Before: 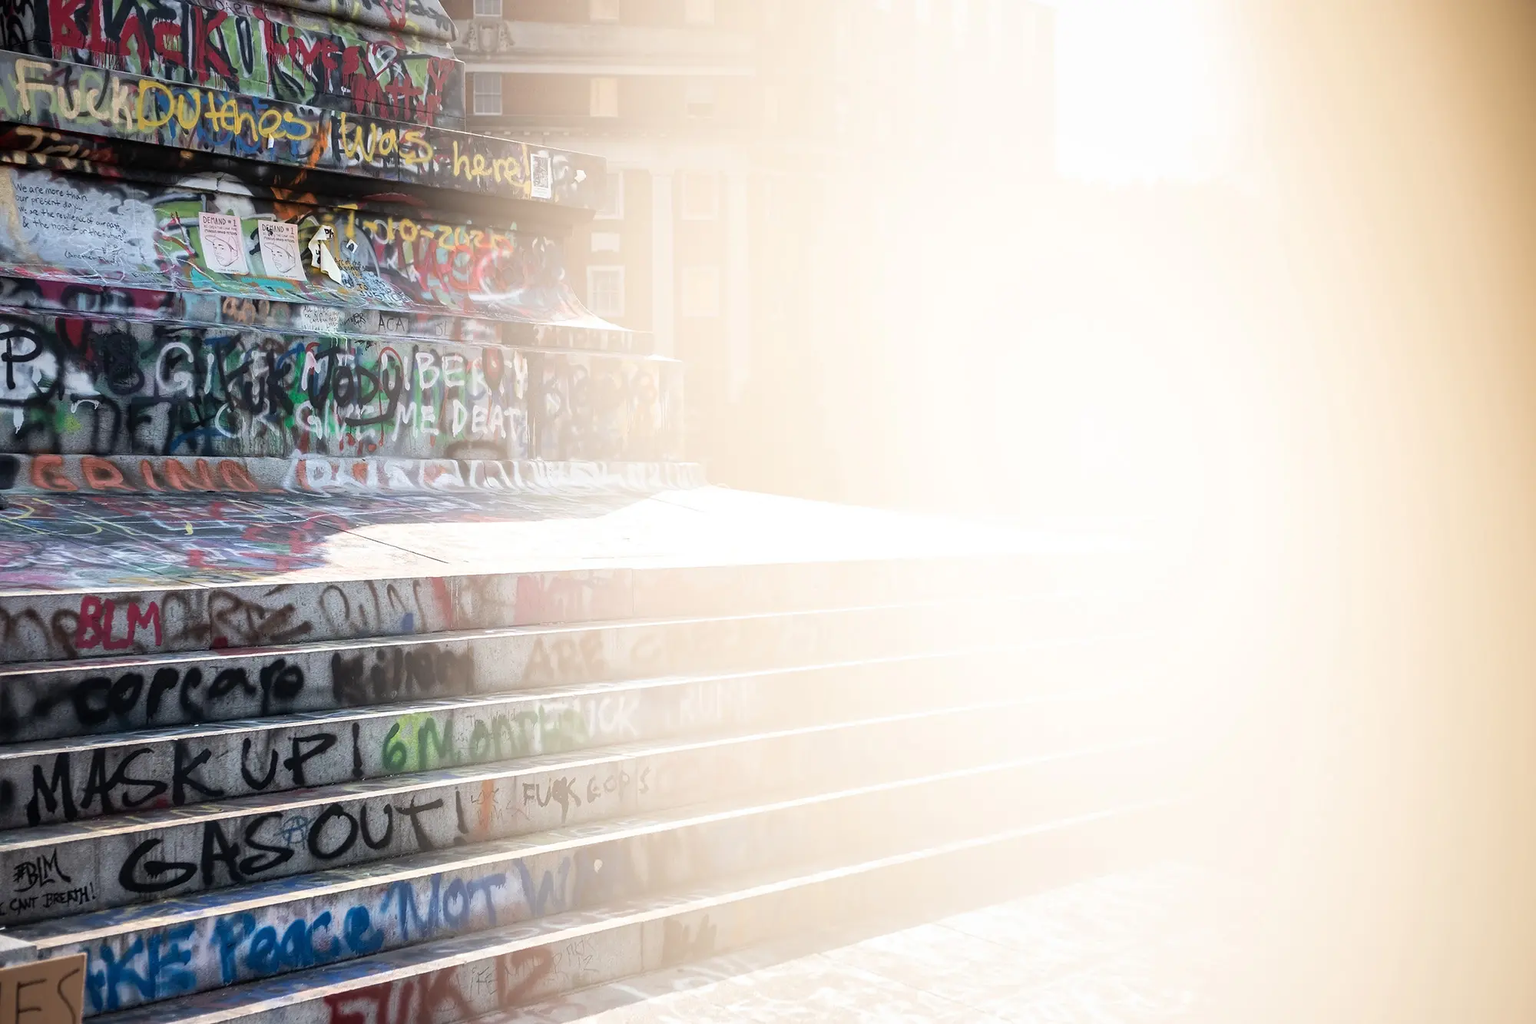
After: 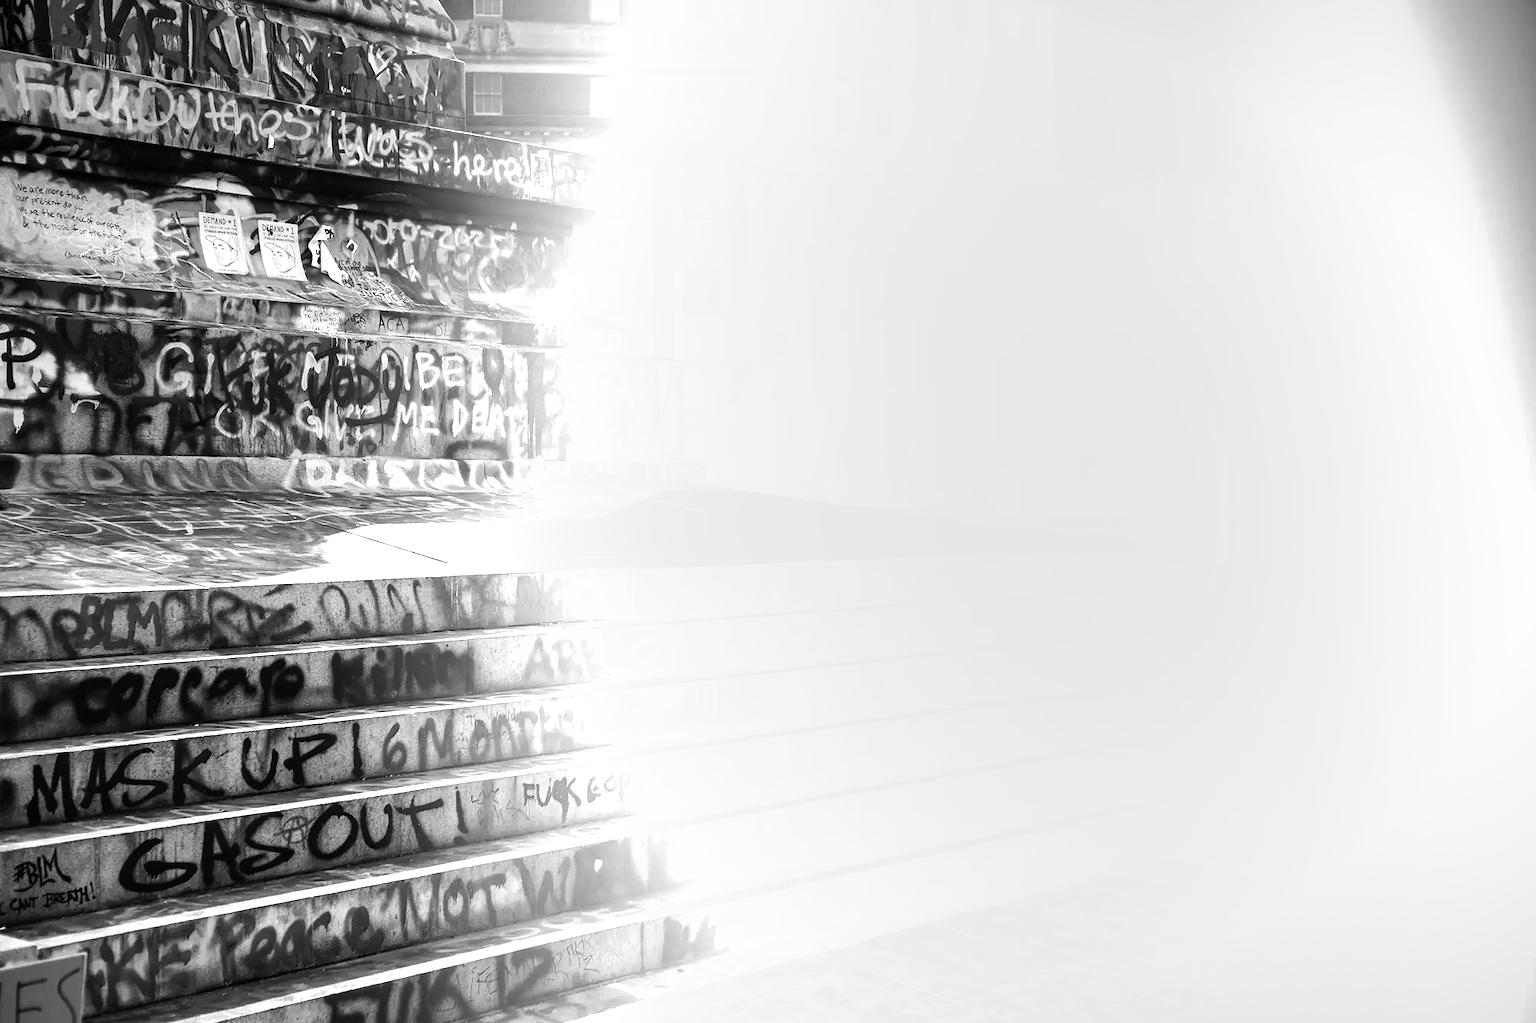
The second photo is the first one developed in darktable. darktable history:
tone equalizer: -8 EV -0.75 EV, -7 EV -0.7 EV, -6 EV -0.6 EV, -5 EV -0.4 EV, -3 EV 0.4 EV, -2 EV 0.6 EV, -1 EV 0.7 EV, +0 EV 0.75 EV, edges refinement/feathering 500, mask exposure compensation -1.57 EV, preserve details no
monochrome: size 1
vignetting: fall-off start 100%, brightness -0.282, width/height ratio 1.31
shadows and highlights: shadows 60, soften with gaussian
